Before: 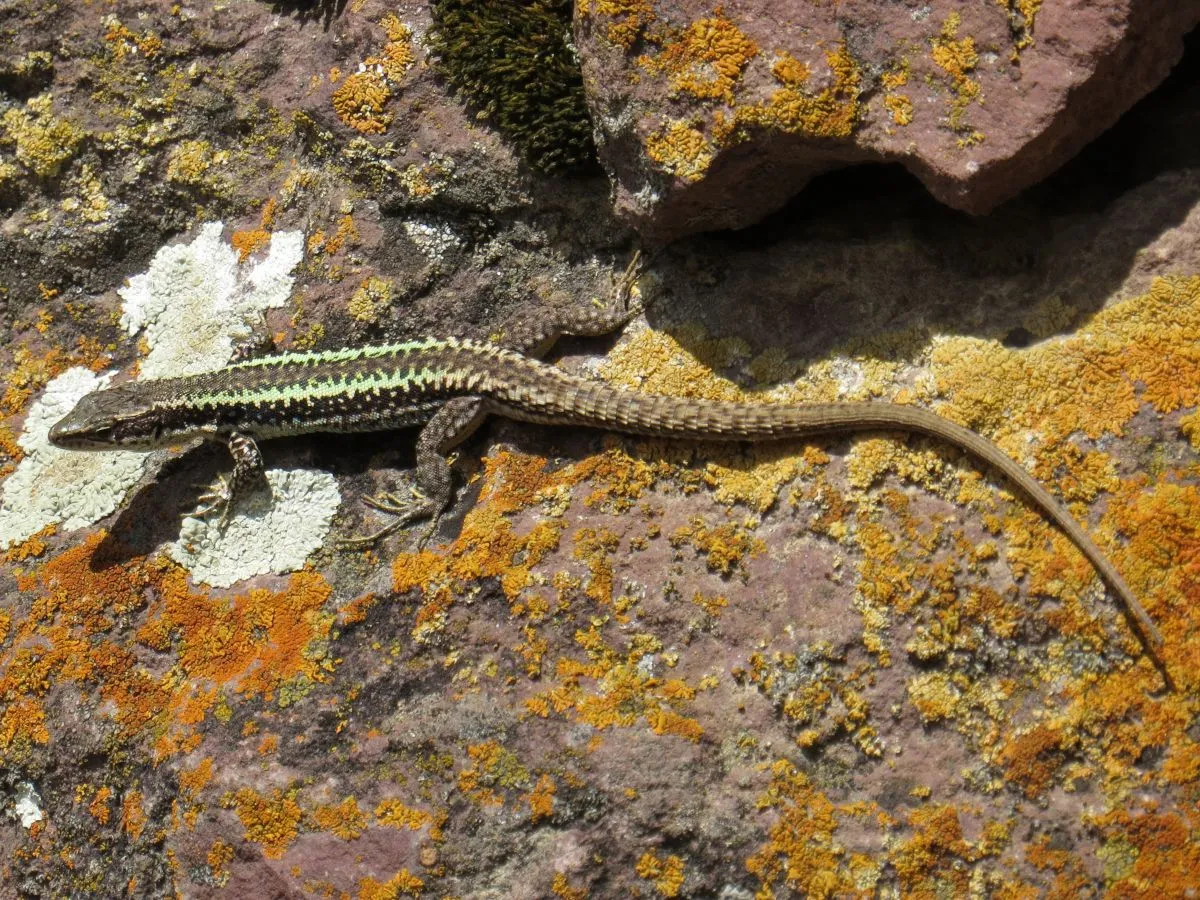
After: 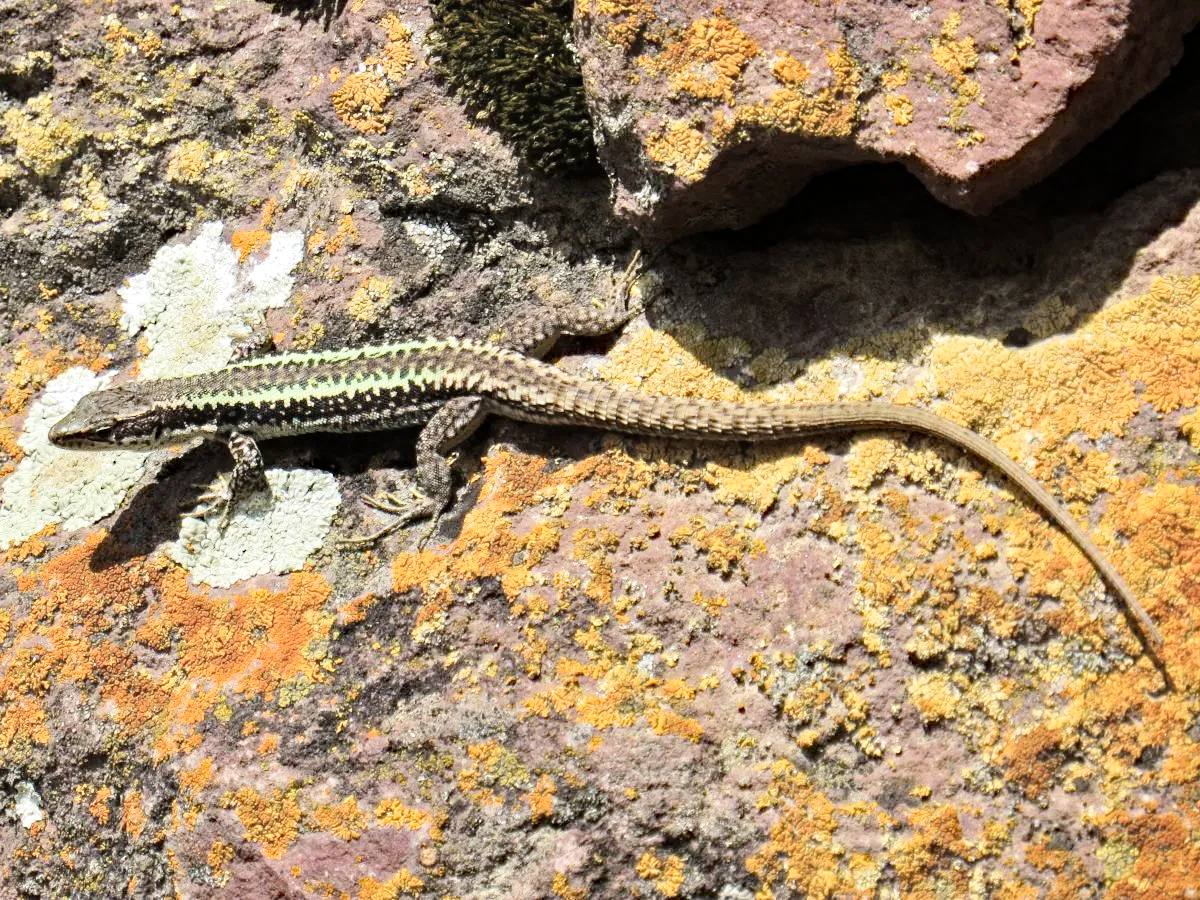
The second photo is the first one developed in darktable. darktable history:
haze removal: strength 0.488, distance 0.425, compatibility mode true, adaptive false
contrast brightness saturation: contrast 0.101, saturation -0.287
tone equalizer: -7 EV 0.164 EV, -6 EV 0.633 EV, -5 EV 1.17 EV, -4 EV 1.33 EV, -3 EV 1.13 EV, -2 EV 0.6 EV, -1 EV 0.151 EV, edges refinement/feathering 500, mask exposure compensation -1.57 EV, preserve details guided filter
